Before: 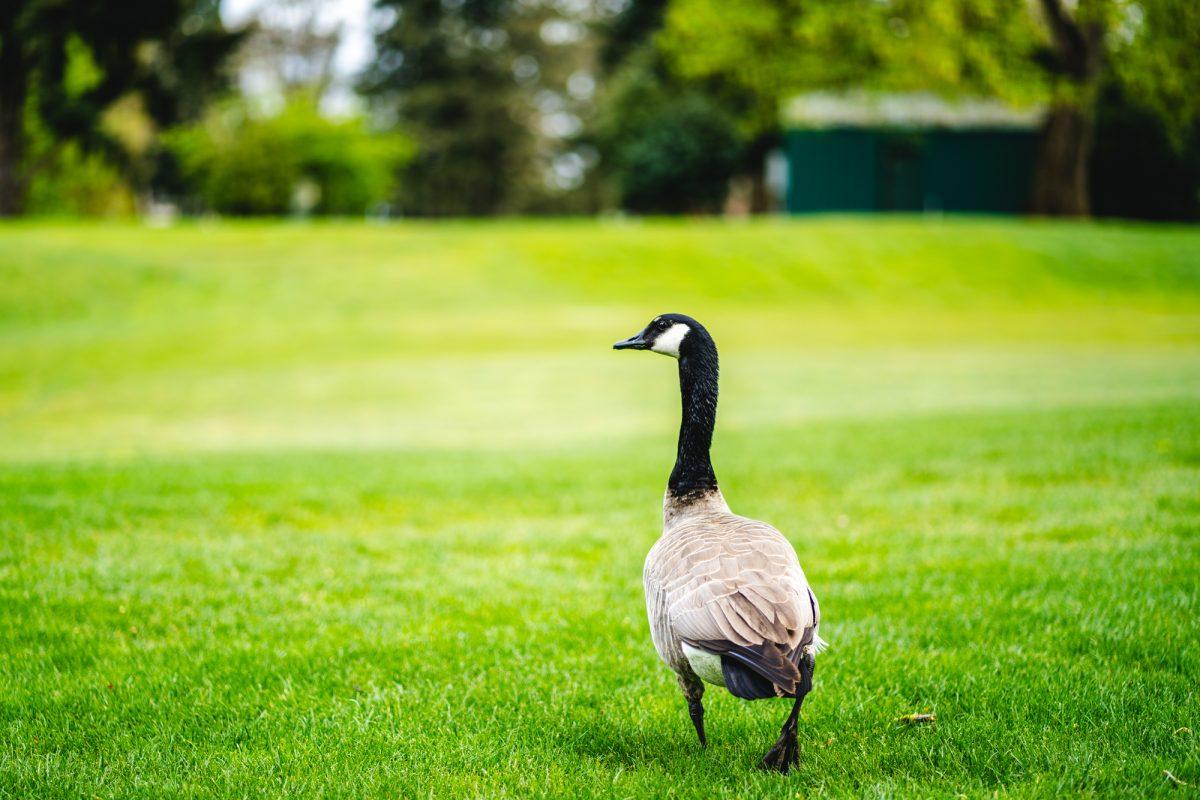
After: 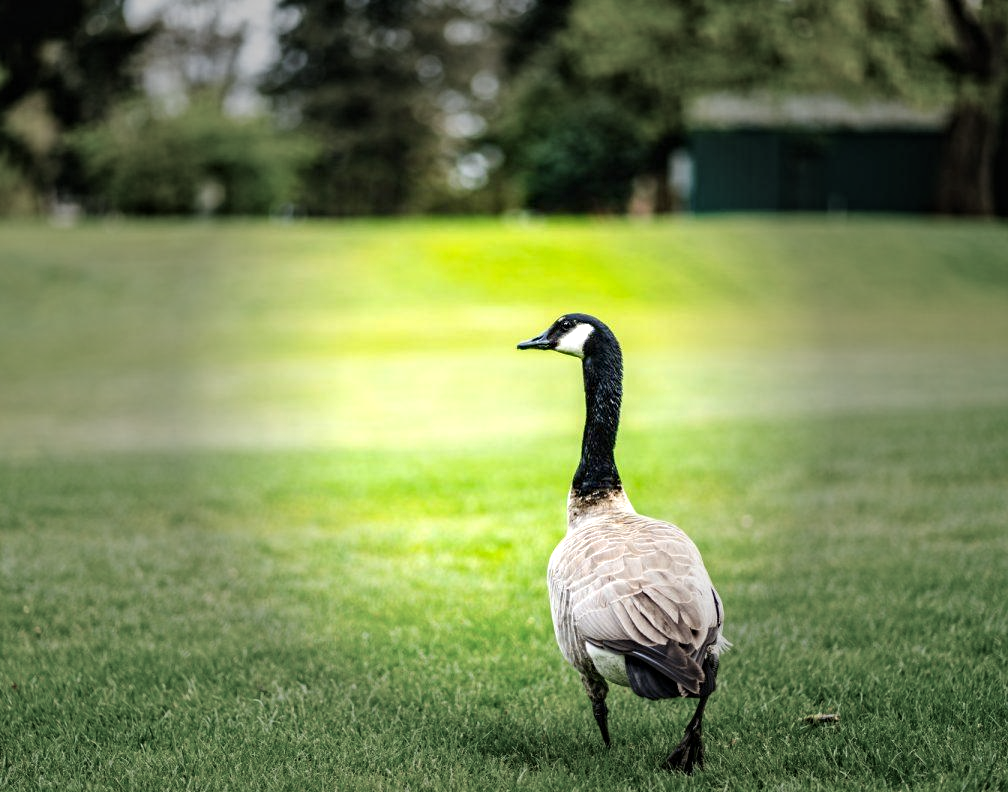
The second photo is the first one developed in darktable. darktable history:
contrast equalizer: y [[0.5, 0.501, 0.525, 0.597, 0.58, 0.514], [0.5 ×6], [0.5 ×6], [0 ×6], [0 ×6]]
vignetting: fall-off start 31.28%, fall-off radius 34.64%, brightness -0.575
crop: left 8.026%, right 7.374%
exposure: black level correction 0.001, exposure 0.3 EV, compensate highlight preservation false
